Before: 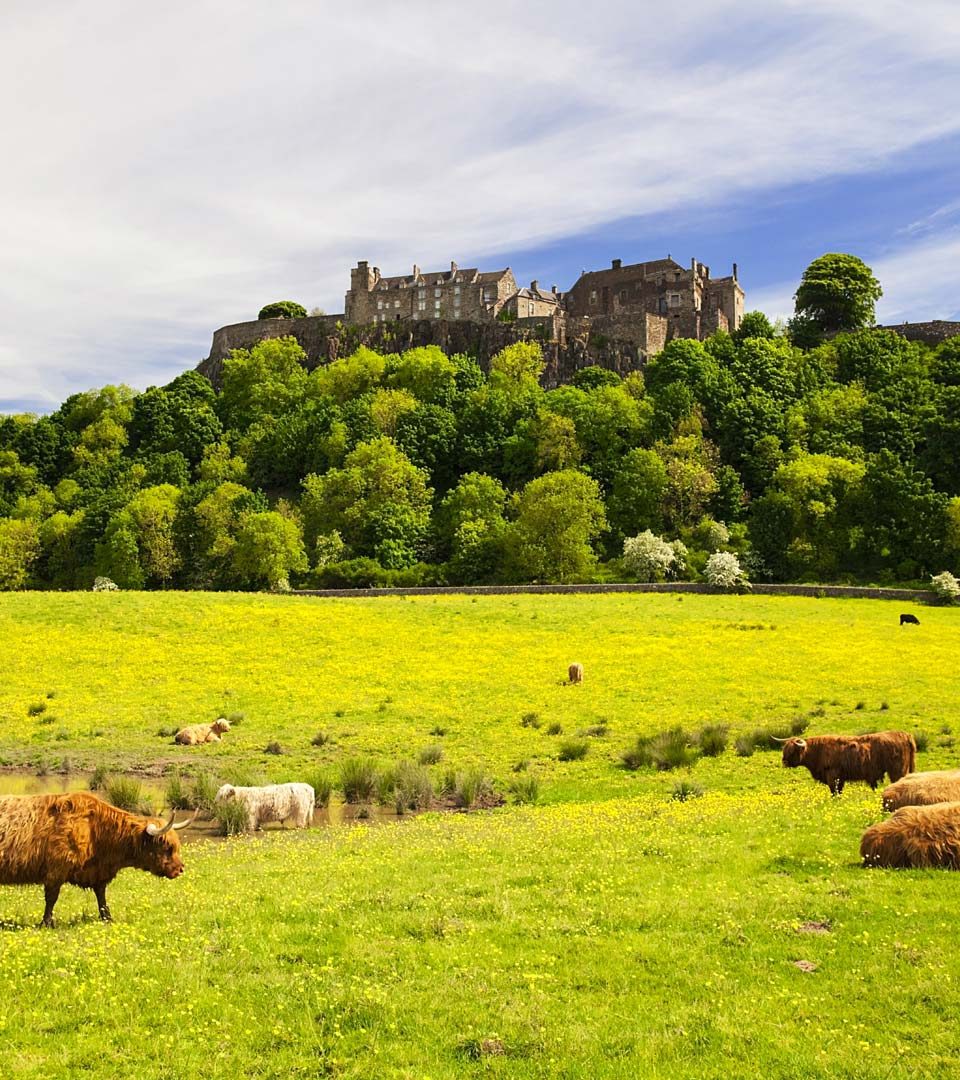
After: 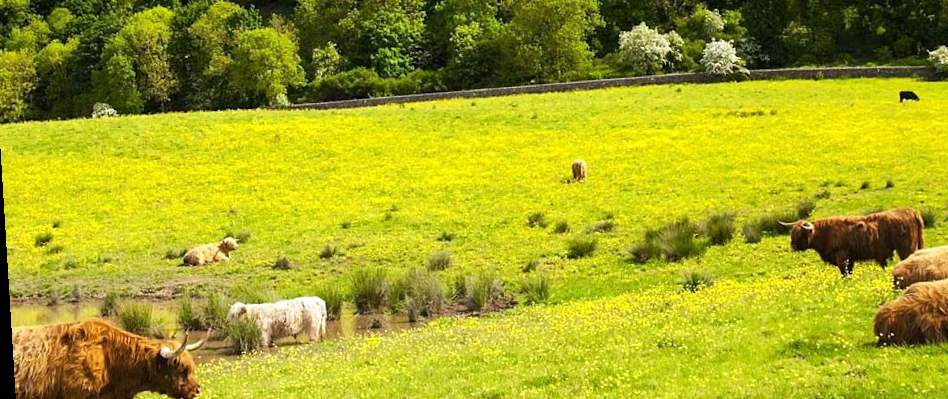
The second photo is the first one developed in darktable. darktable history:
rotate and perspective: rotation -3.52°, crop left 0.036, crop right 0.964, crop top 0.081, crop bottom 0.919
white balance: red 0.967, blue 1.119, emerald 0.756
crop: top 45.551%, bottom 12.262%
color balance rgb: shadows lift › luminance -10%, highlights gain › luminance 10%, saturation formula JzAzBz (2021)
